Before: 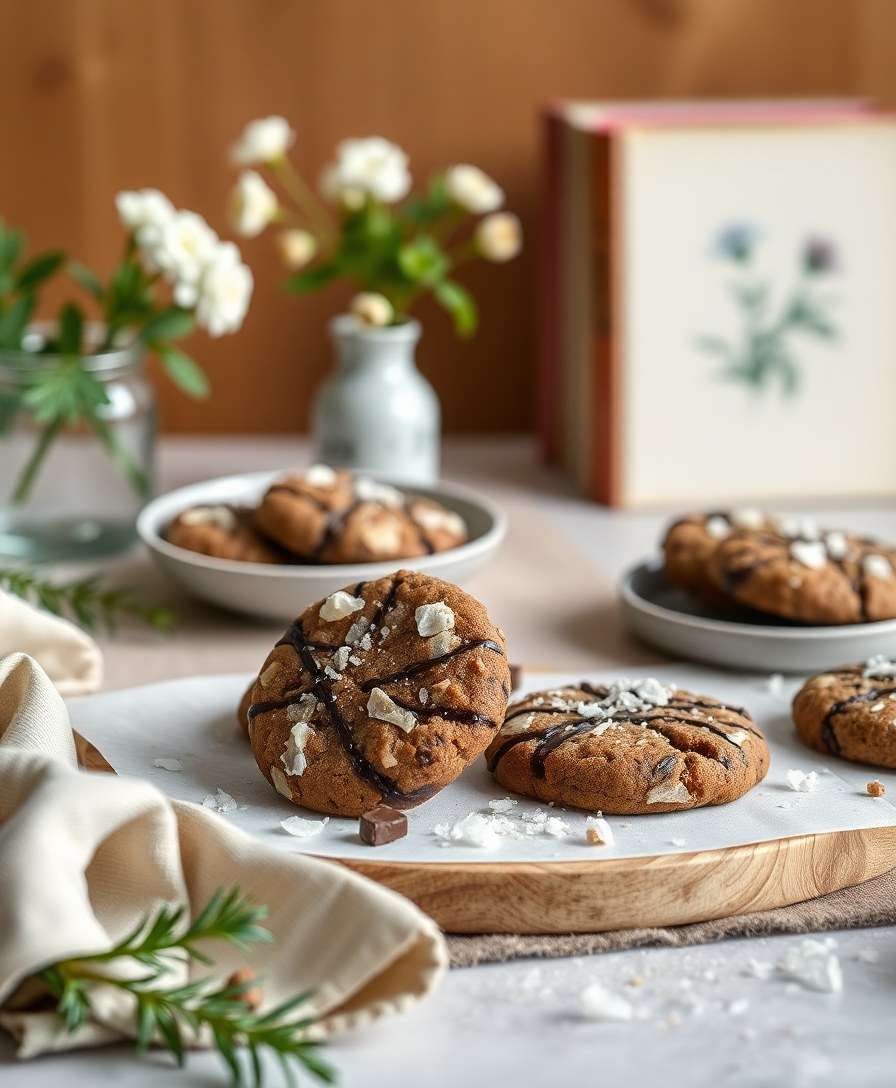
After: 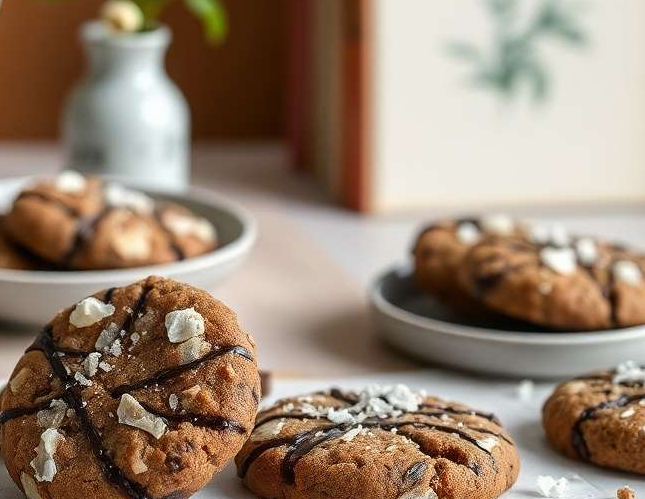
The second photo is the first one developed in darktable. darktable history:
crop and rotate: left 27.938%, top 27.046%, bottom 27.046%
